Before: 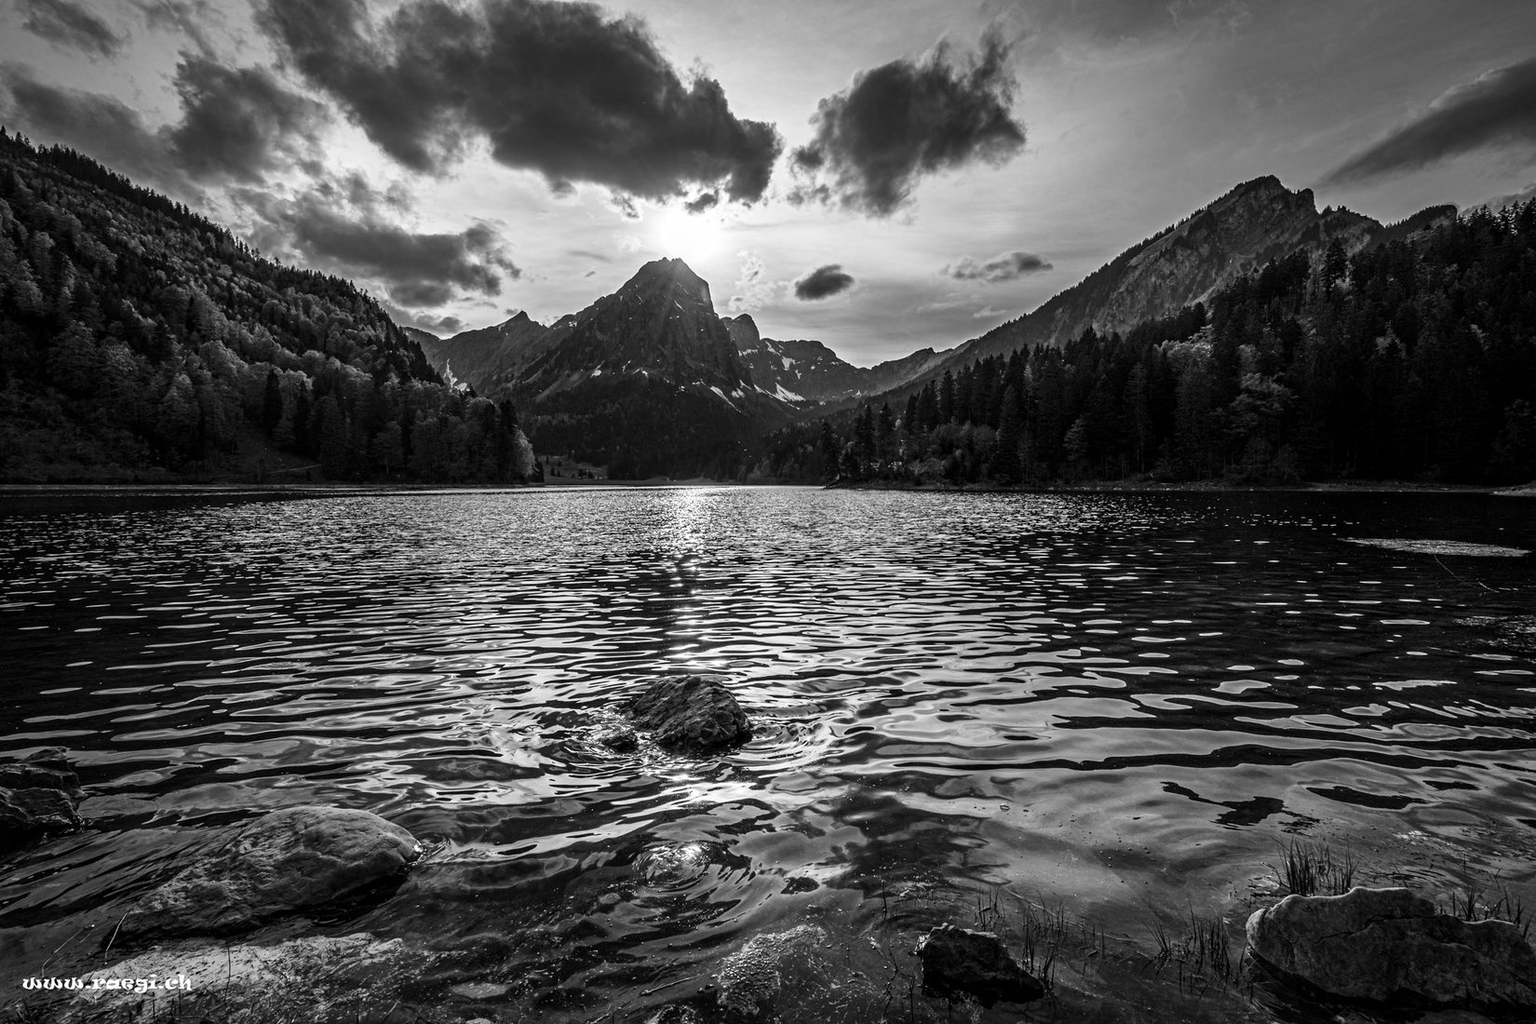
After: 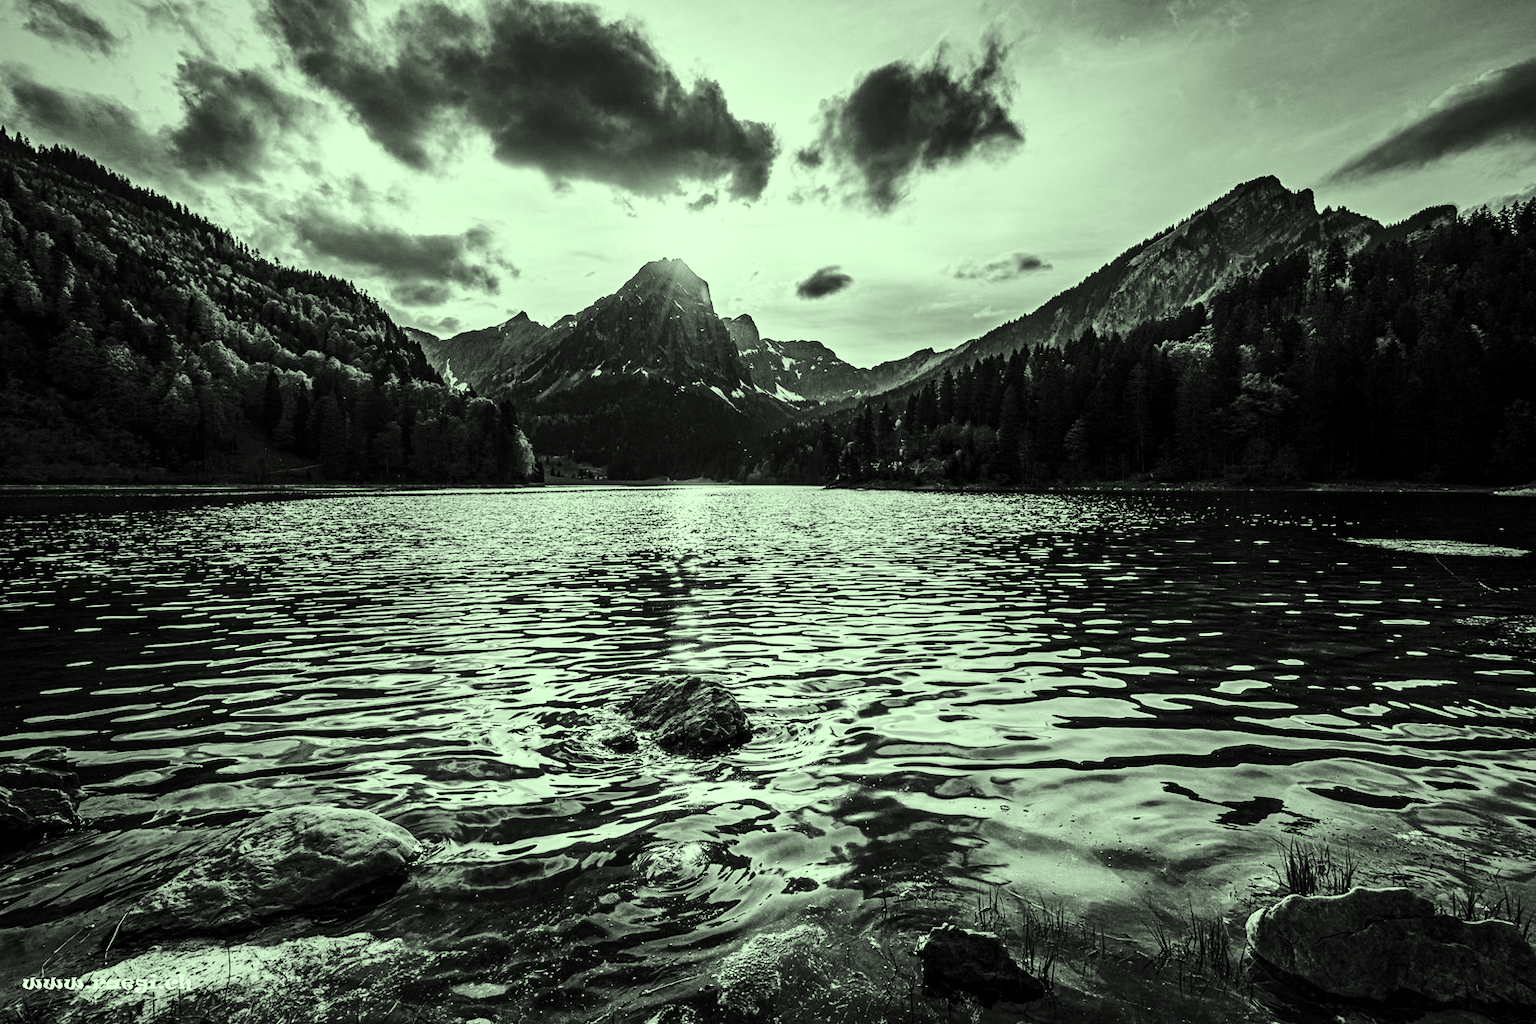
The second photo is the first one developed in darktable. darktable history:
color correction: highlights a* -11.02, highlights b* 9.94, saturation 1.71
tone curve: curves: ch0 [(0, 0) (0.003, 0.004) (0.011, 0.014) (0.025, 0.032) (0.044, 0.057) (0.069, 0.089) (0.1, 0.128) (0.136, 0.174) (0.177, 0.227) (0.224, 0.287) (0.277, 0.354) (0.335, 0.427) (0.399, 0.507) (0.468, 0.582) (0.543, 0.653) (0.623, 0.726) (0.709, 0.799) (0.801, 0.876) (0.898, 0.937) (1, 1)], preserve colors none
base curve: curves: ch0 [(0, 0) (0.036, 0.025) (0.121, 0.166) (0.206, 0.329) (0.605, 0.79) (1, 1)], preserve colors none
